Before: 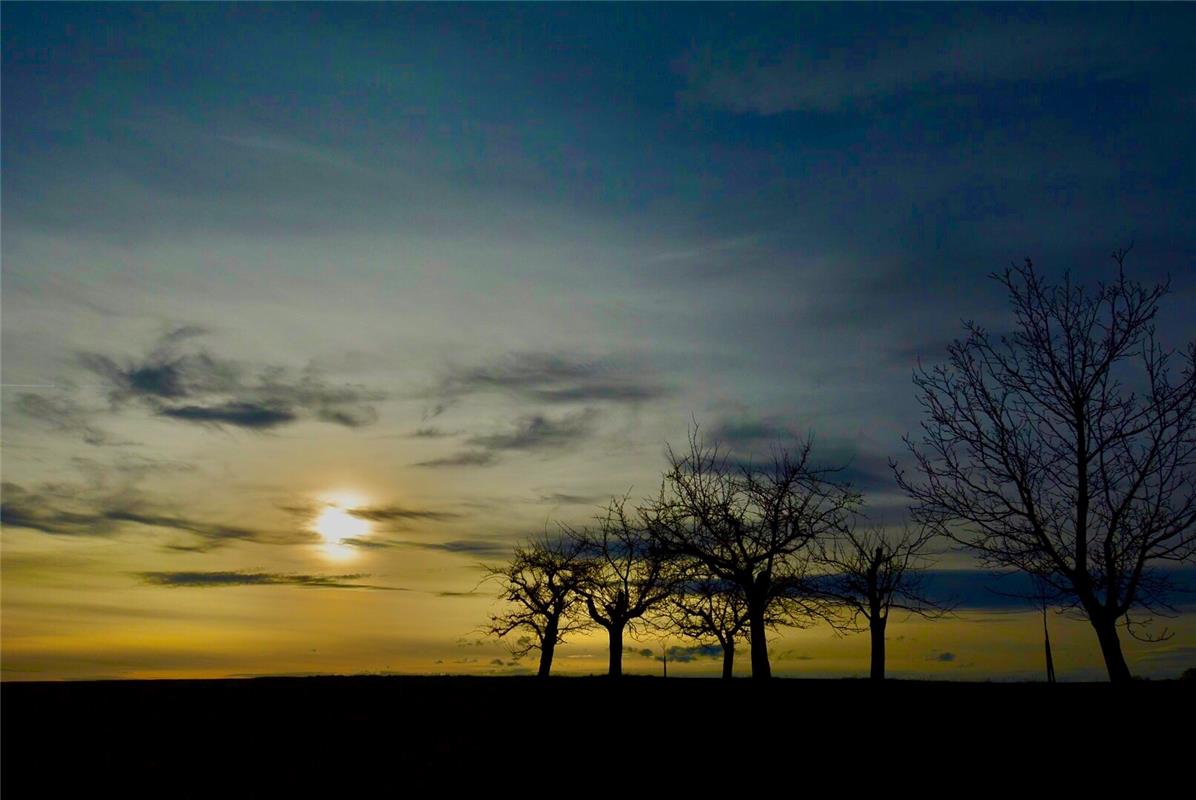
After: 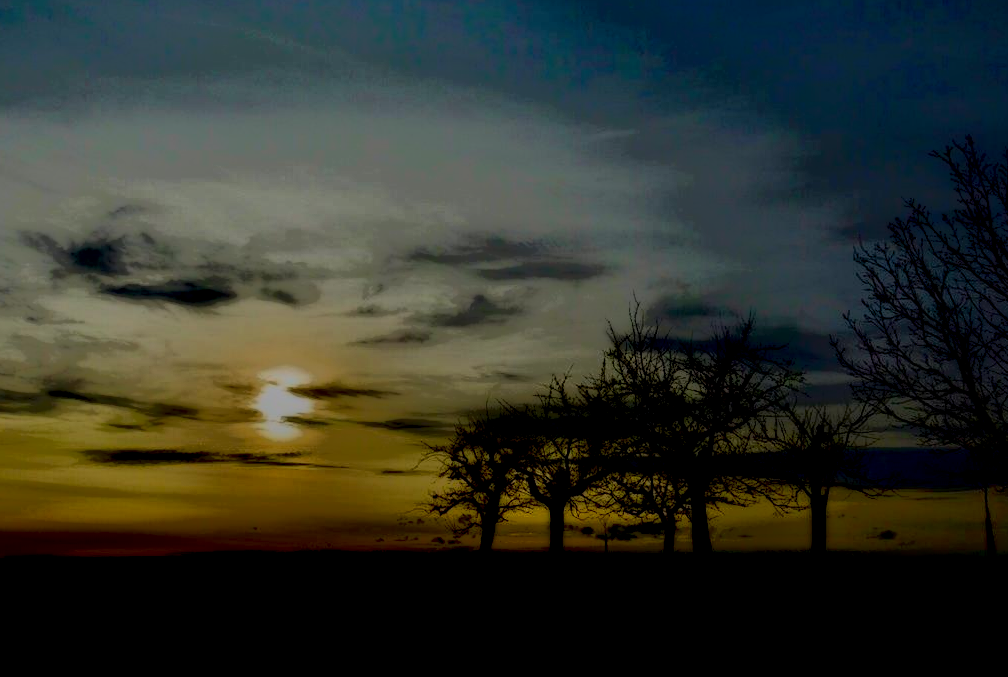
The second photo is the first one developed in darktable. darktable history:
crop and rotate: left 4.995%, top 15.326%, right 10.709%
local contrast: highlights 1%, shadows 218%, detail 164%, midtone range 0.003
